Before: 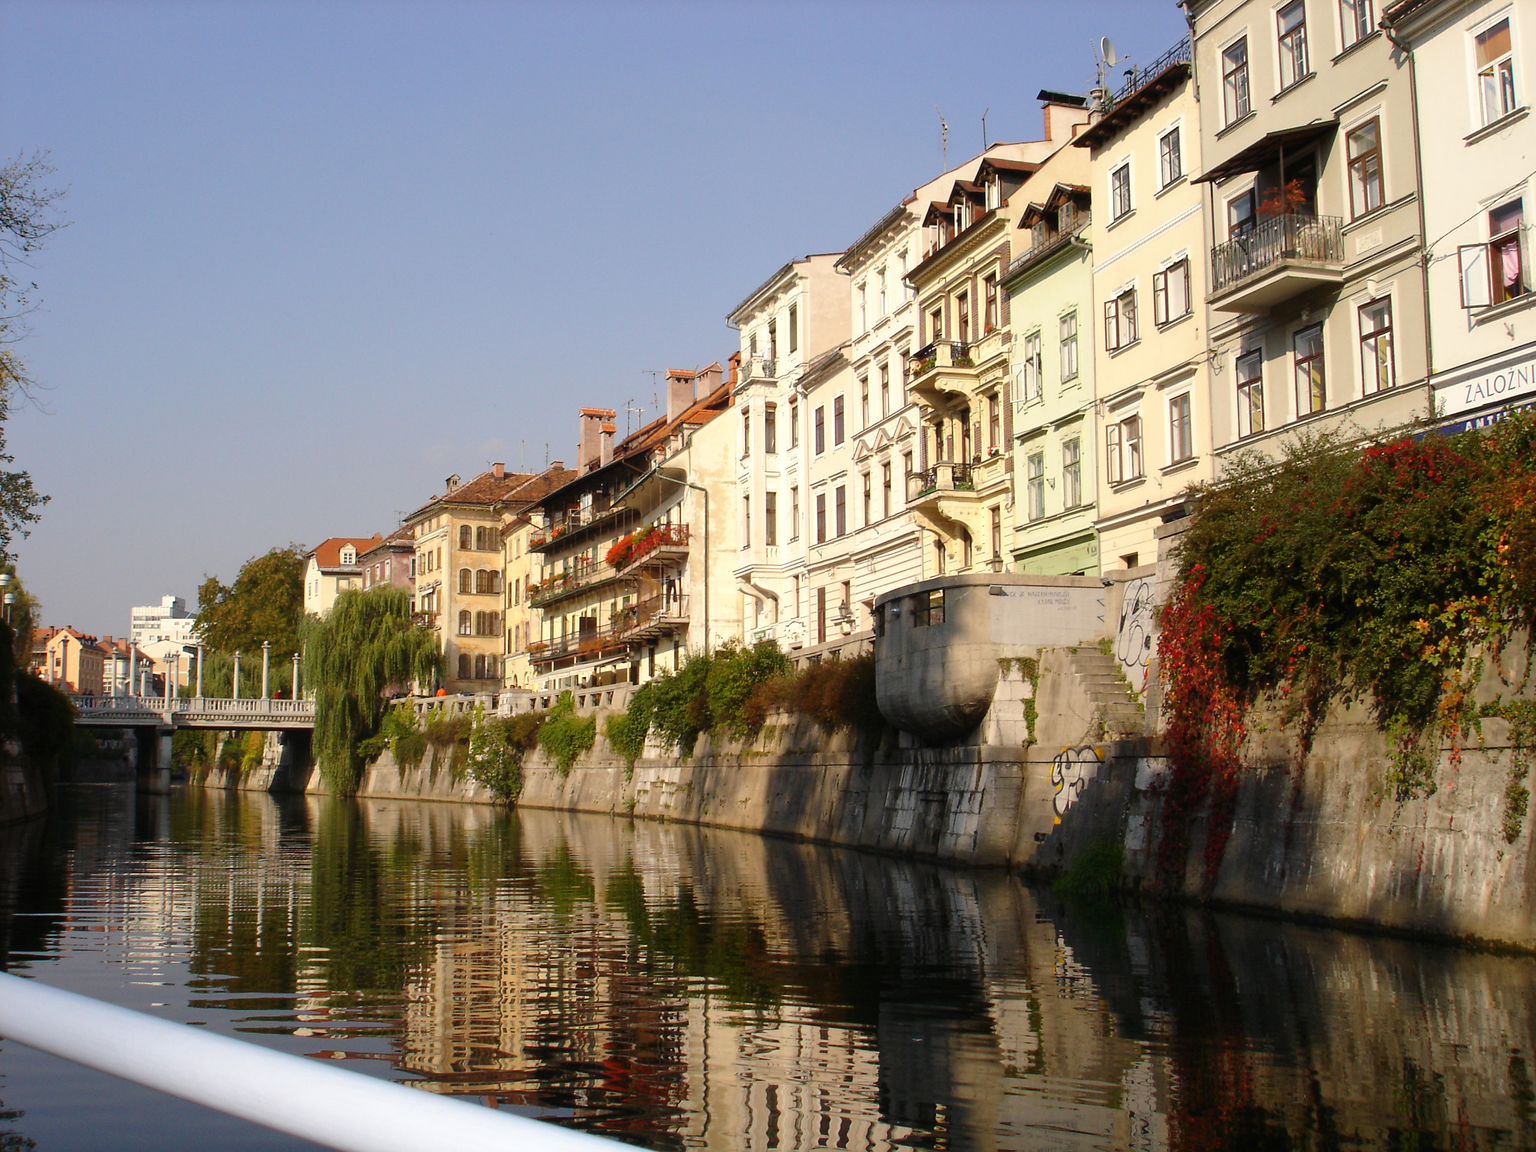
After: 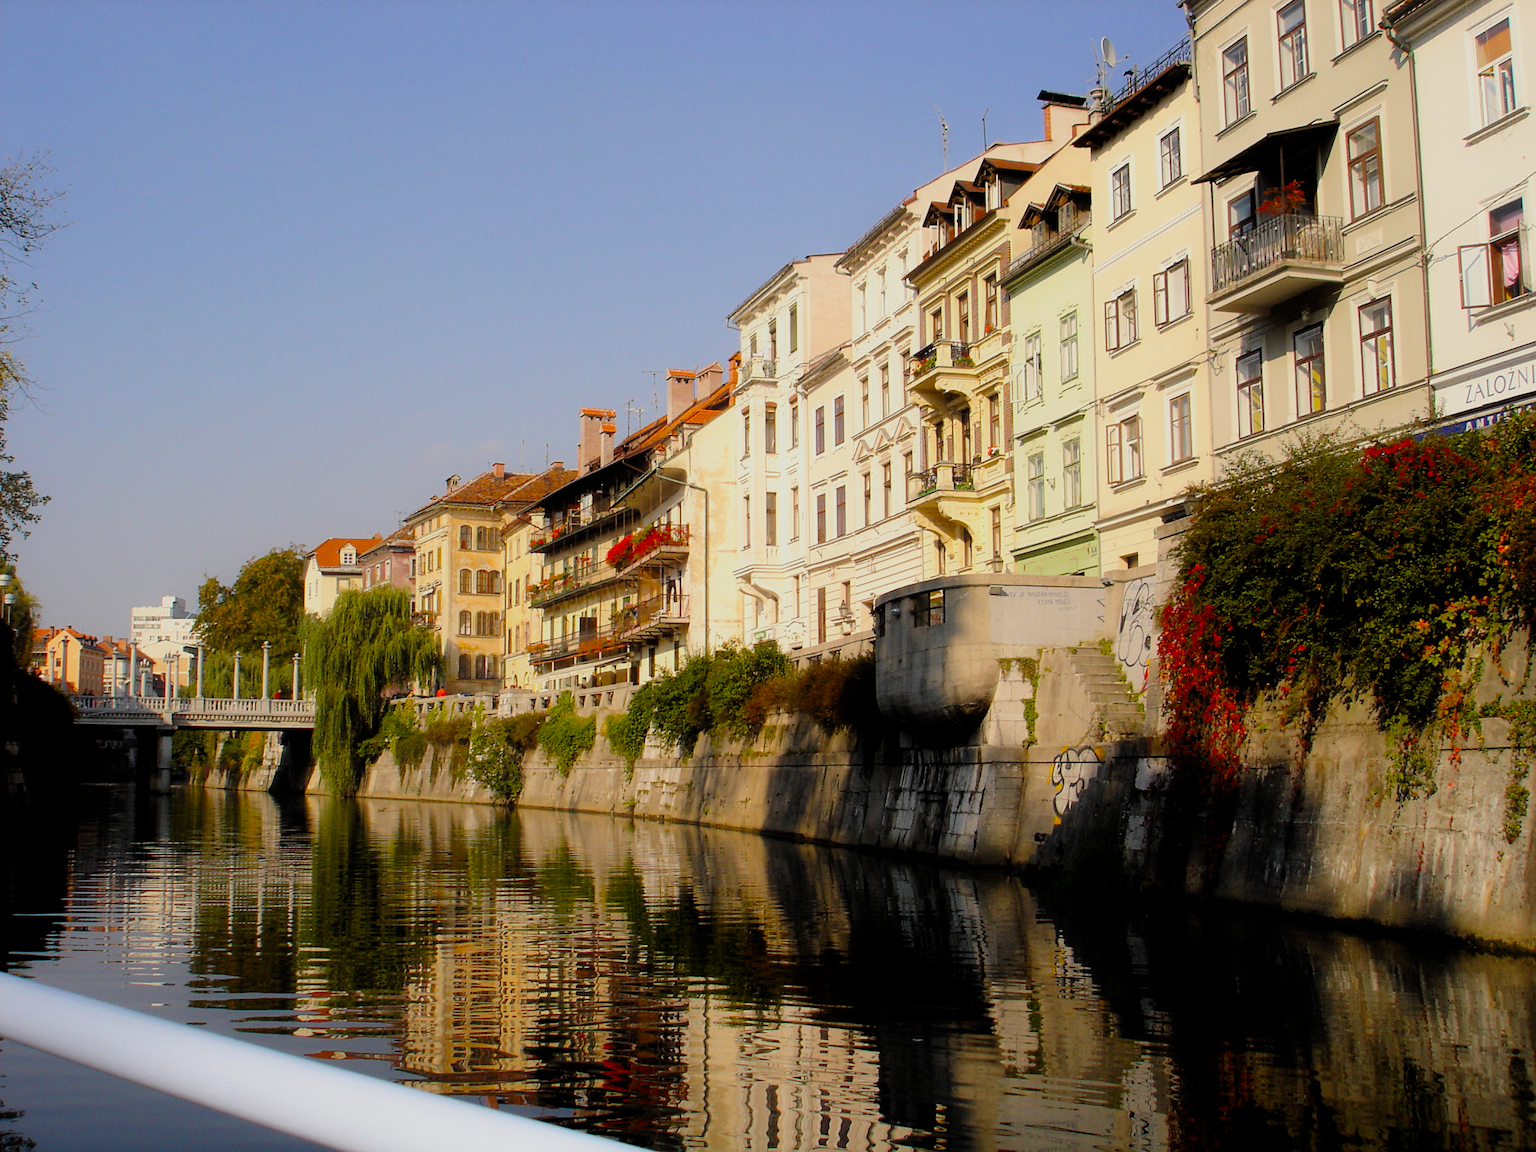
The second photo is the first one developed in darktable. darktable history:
contrast equalizer: y [[0.5, 0.486, 0.447, 0.446, 0.489, 0.5], [0.5 ×6], [0.5 ×6], [0 ×6], [0 ×6]]
filmic rgb: black relative exposure -7.75 EV, white relative exposure 4.4 EV, threshold 3 EV, target black luminance 0%, hardness 3.76, latitude 50.51%, contrast 1.074, highlights saturation mix 10%, shadows ↔ highlights balance -0.22%, color science v4 (2020), enable highlight reconstruction true
